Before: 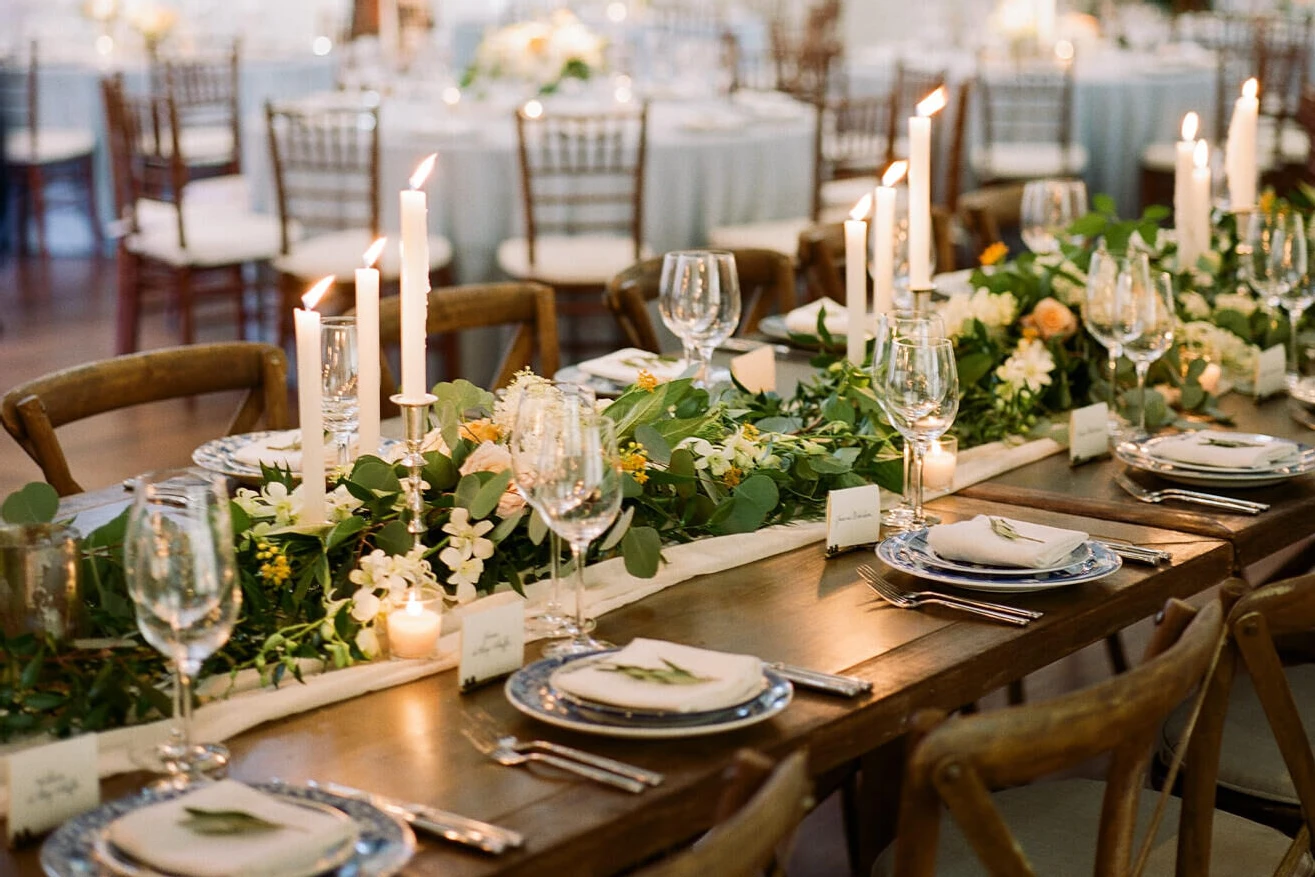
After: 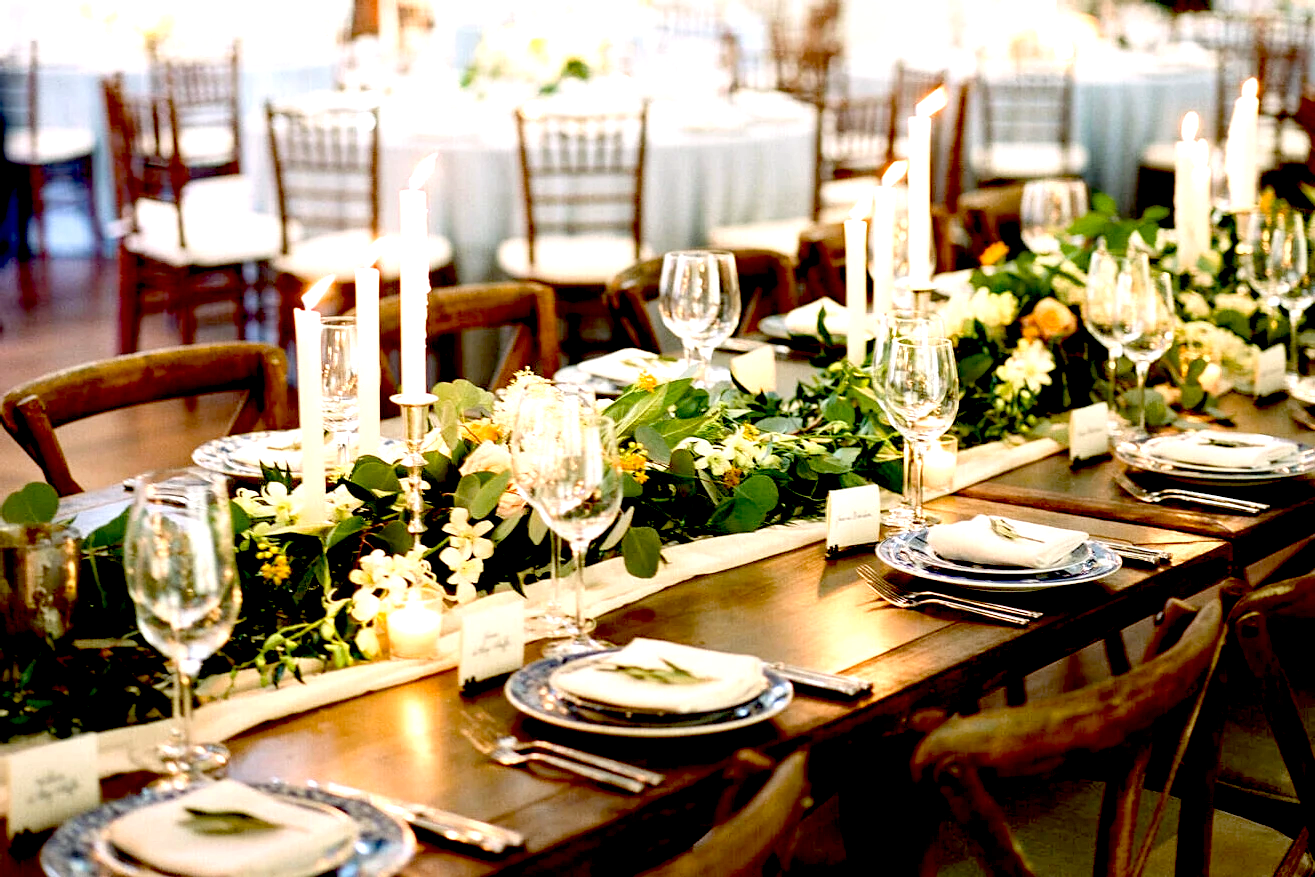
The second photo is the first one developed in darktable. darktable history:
exposure: black level correction 0.035, exposure 0.9 EV, compensate highlight preservation false
